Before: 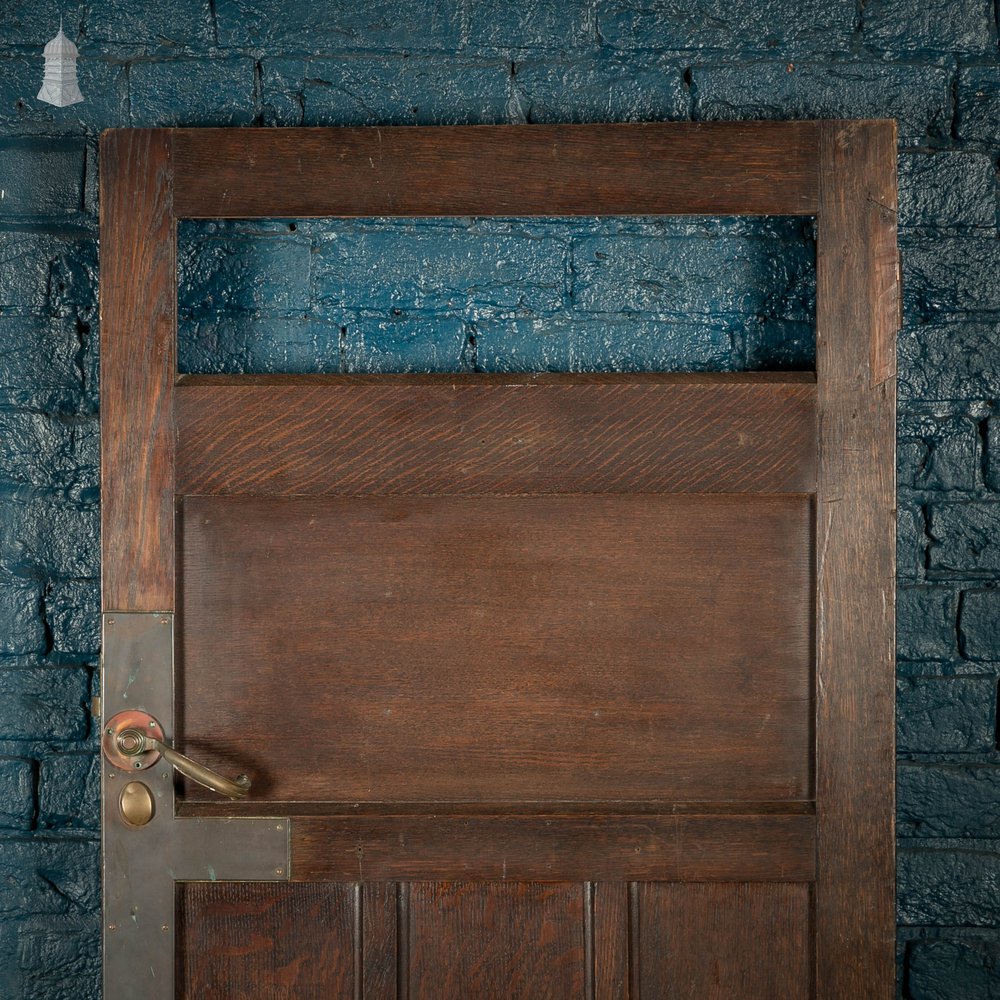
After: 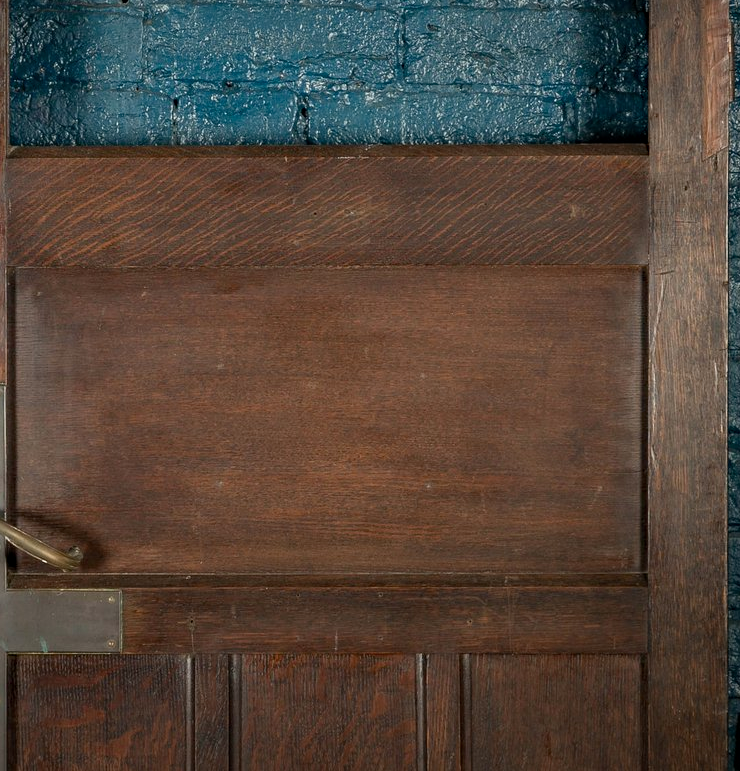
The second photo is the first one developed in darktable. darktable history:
haze removal: compatibility mode true, adaptive false
crop: left 16.871%, top 22.857%, right 9.116%
